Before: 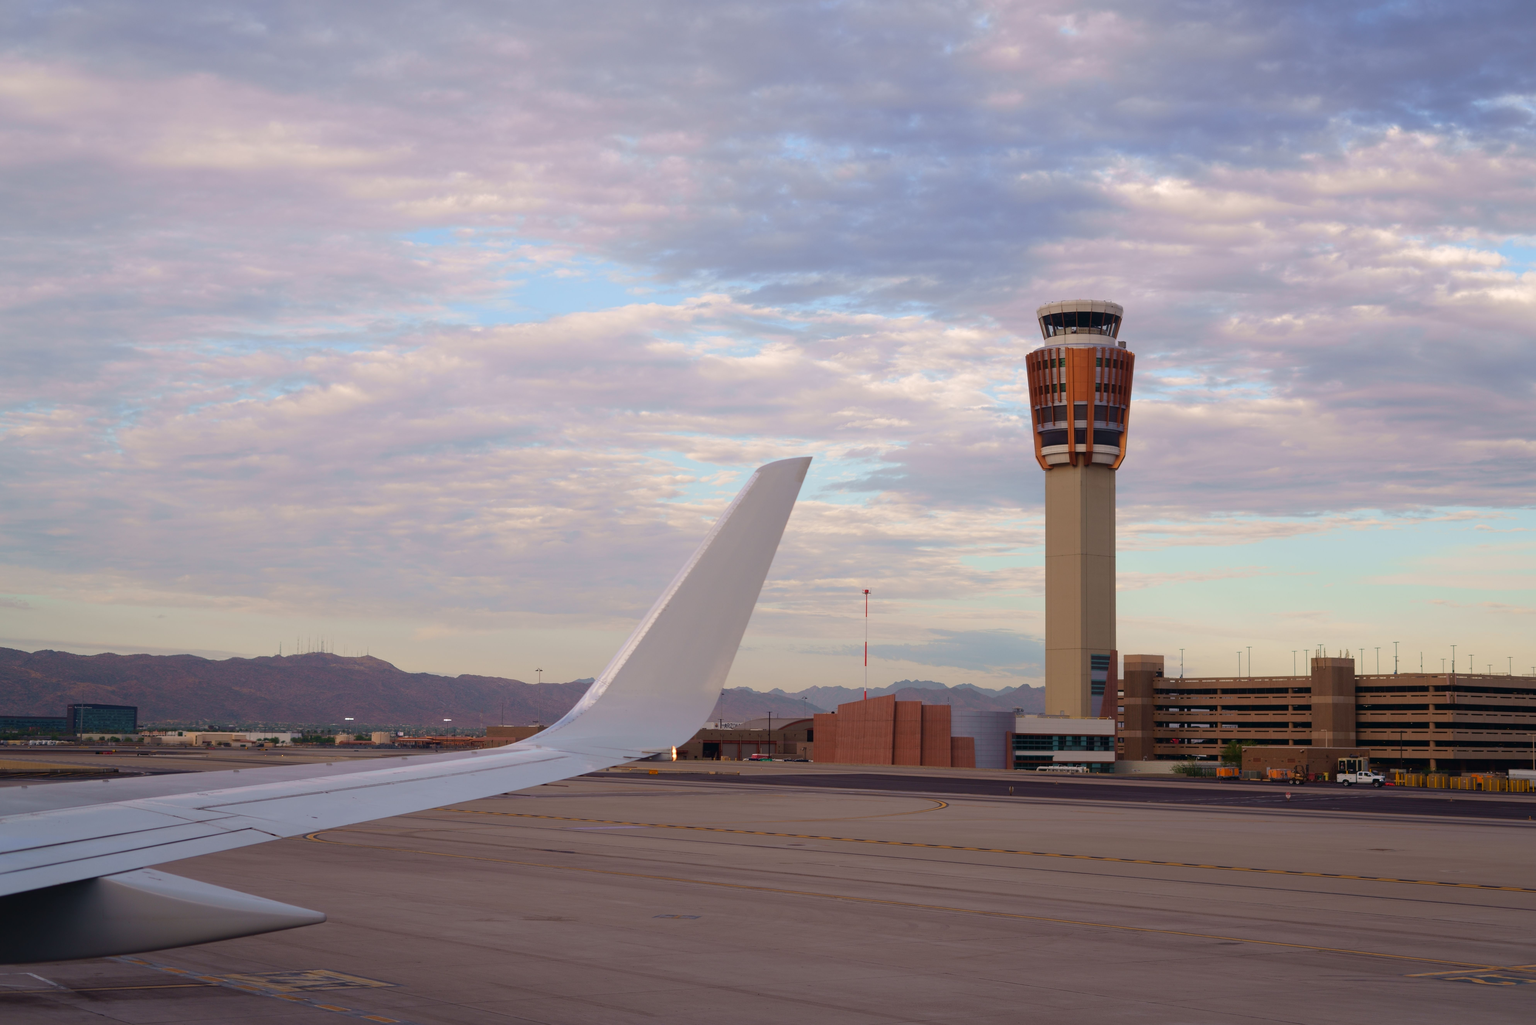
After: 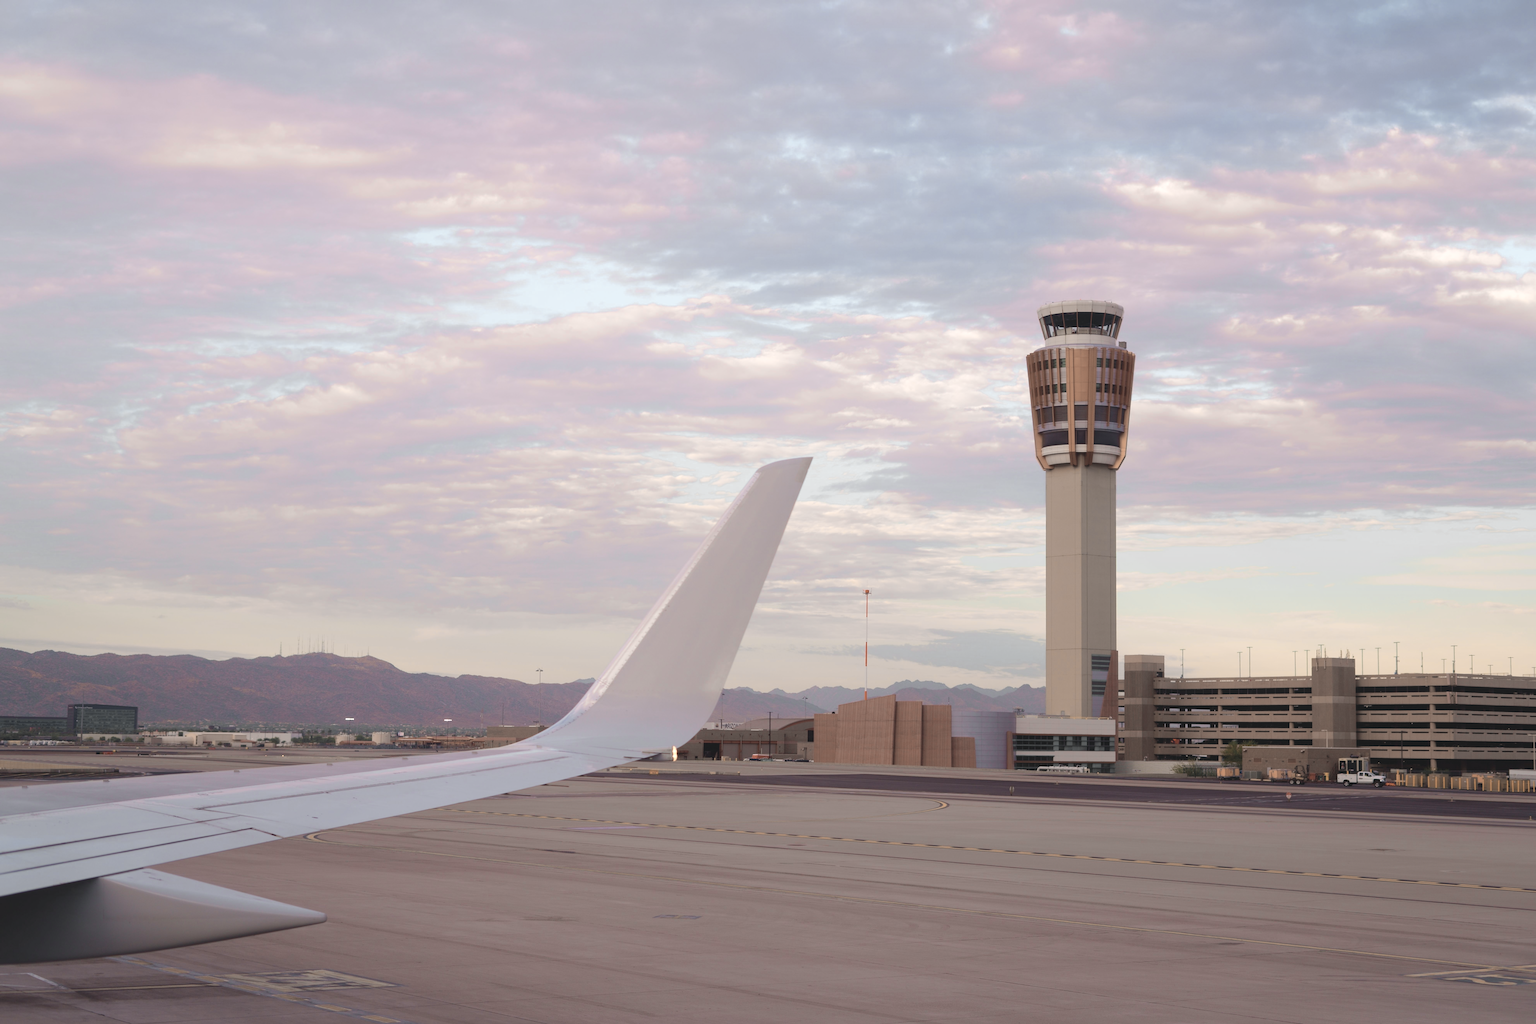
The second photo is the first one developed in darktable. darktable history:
contrast brightness saturation: brightness 0.18, saturation -0.5
color zones: curves: ch0 [(0.009, 0.528) (0.136, 0.6) (0.255, 0.586) (0.39, 0.528) (0.522, 0.584) (0.686, 0.736) (0.849, 0.561)]; ch1 [(0.045, 0.781) (0.14, 0.416) (0.257, 0.695) (0.442, 0.032) (0.738, 0.338) (0.818, 0.632) (0.891, 0.741) (1, 0.704)]; ch2 [(0, 0.667) (0.141, 0.52) (0.26, 0.37) (0.474, 0.432) (0.743, 0.286)]
color balance rgb: shadows lift › chroma 2%, shadows lift › hue 50°, power › hue 60°, highlights gain › chroma 1%, highlights gain › hue 60°, global offset › luminance 0.25%, global vibrance 30%
